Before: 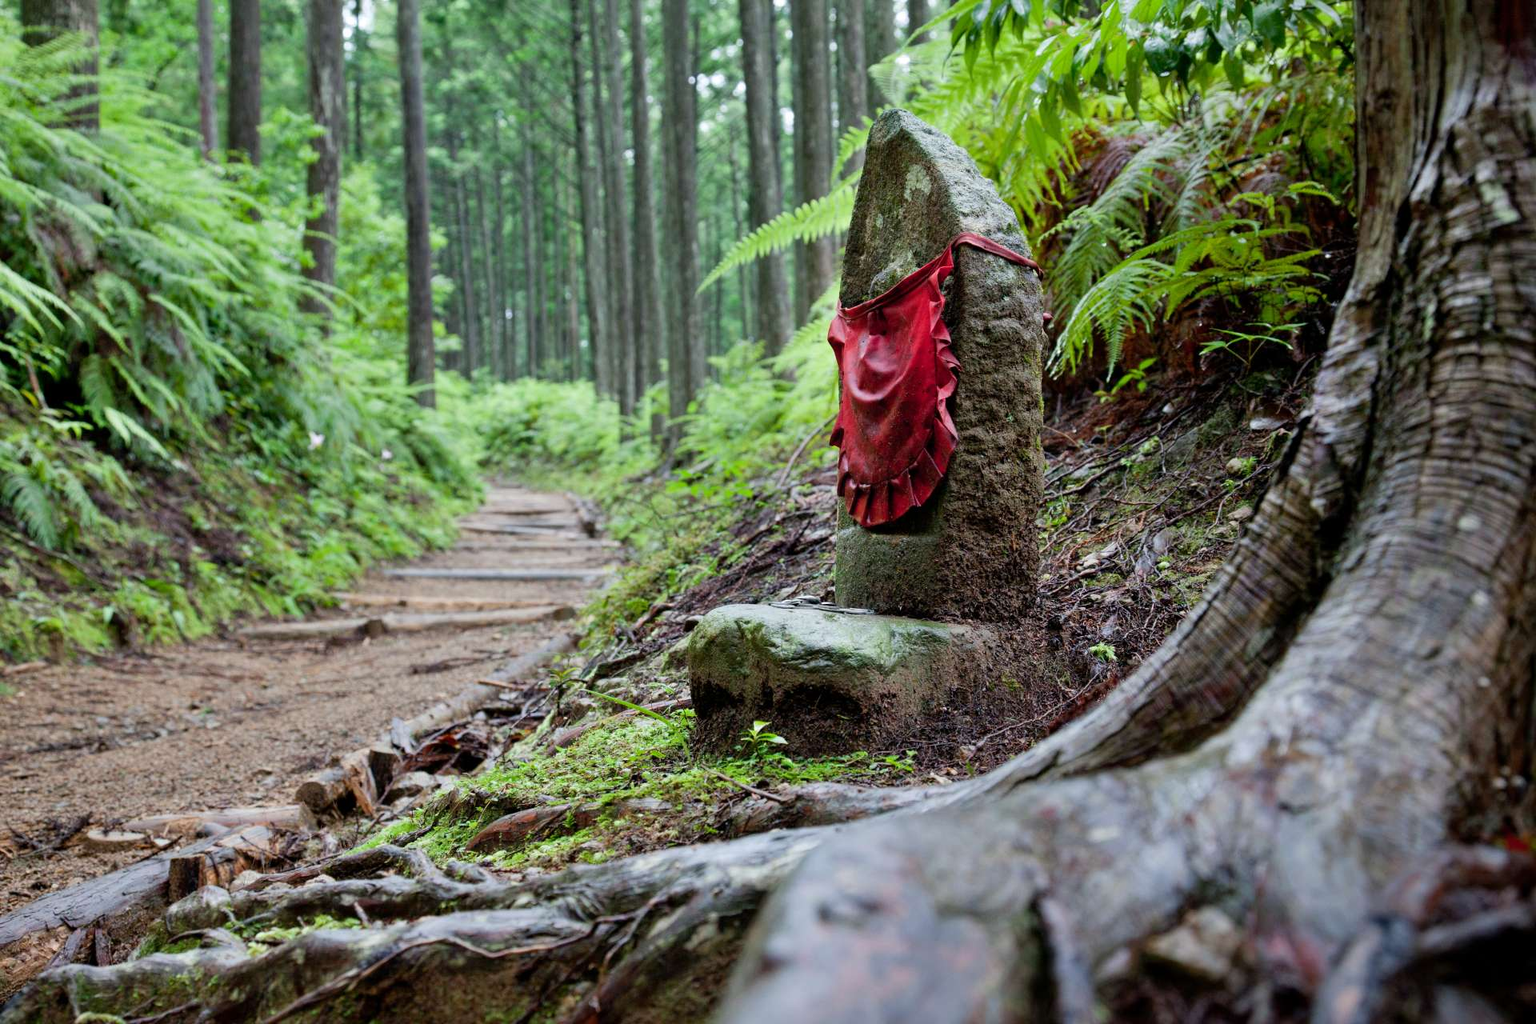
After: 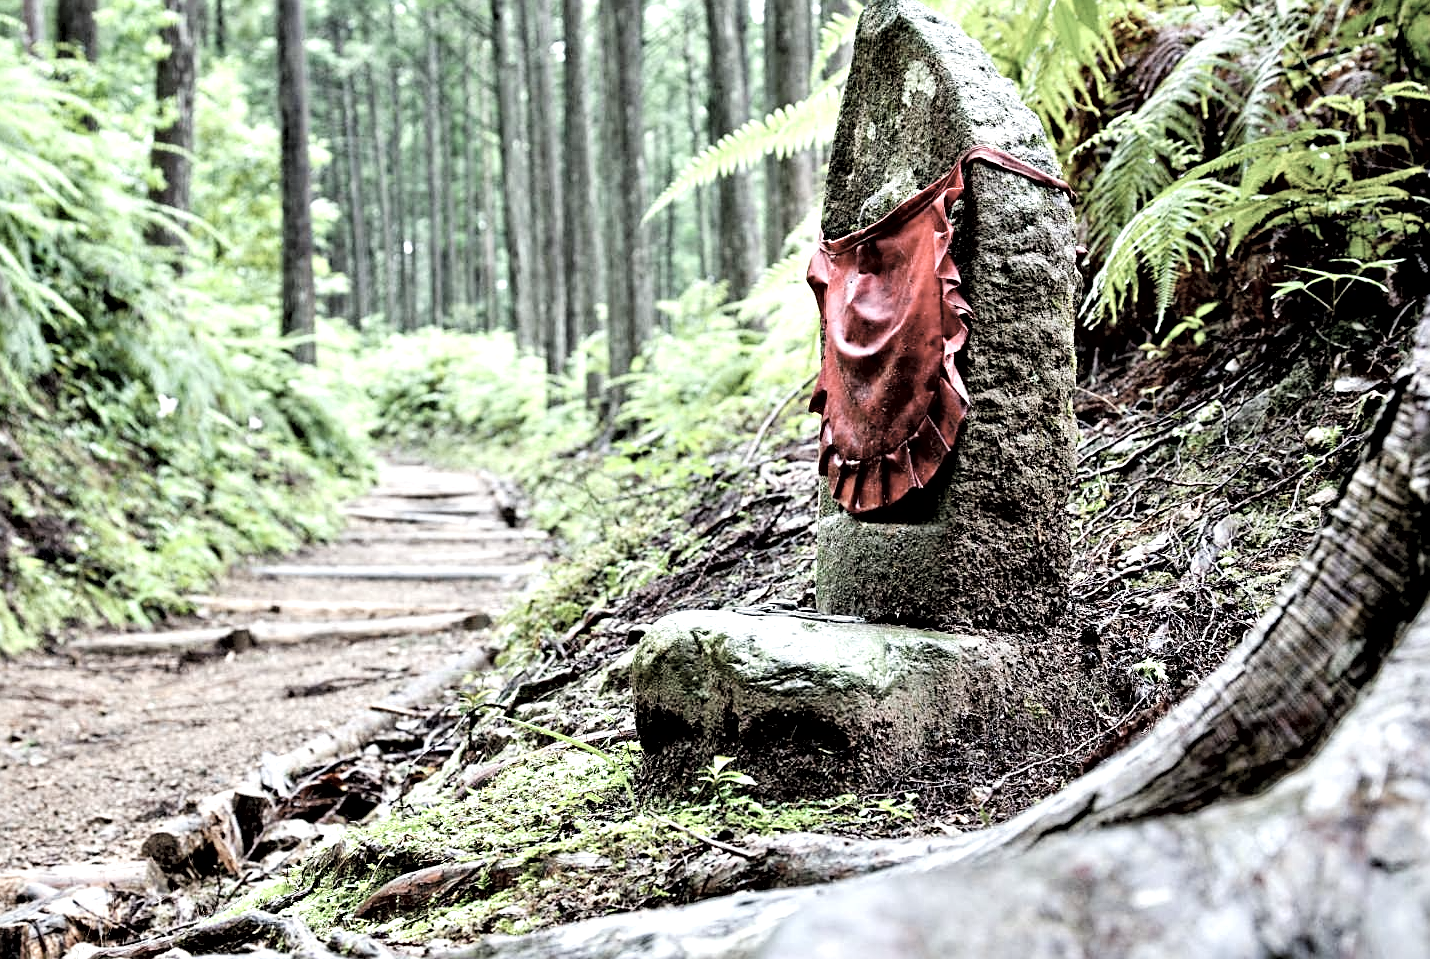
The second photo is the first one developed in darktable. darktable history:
contrast brightness saturation: brightness 0.185, saturation -0.51
crop and rotate: left 11.9%, top 11.382%, right 13.583%, bottom 13.674%
sharpen: on, module defaults
tone curve: curves: ch0 [(0, 0) (0.227, 0.17) (0.766, 0.774) (1, 1)]; ch1 [(0, 0) (0.114, 0.127) (0.437, 0.452) (0.498, 0.495) (0.579, 0.576) (1, 1)]; ch2 [(0, 0) (0.233, 0.259) (0.493, 0.492) (0.568, 0.579) (1, 1)], preserve colors none
tone equalizer: -8 EV -0.398 EV, -7 EV -0.405 EV, -6 EV -0.304 EV, -5 EV -0.183 EV, -3 EV 0.189 EV, -2 EV 0.306 EV, -1 EV 0.393 EV, +0 EV 0.42 EV
exposure: black level correction 0.003, exposure 0.387 EV, compensate highlight preservation false
contrast equalizer: y [[0.545, 0.572, 0.59, 0.59, 0.571, 0.545], [0.5 ×6], [0.5 ×6], [0 ×6], [0 ×6]]
